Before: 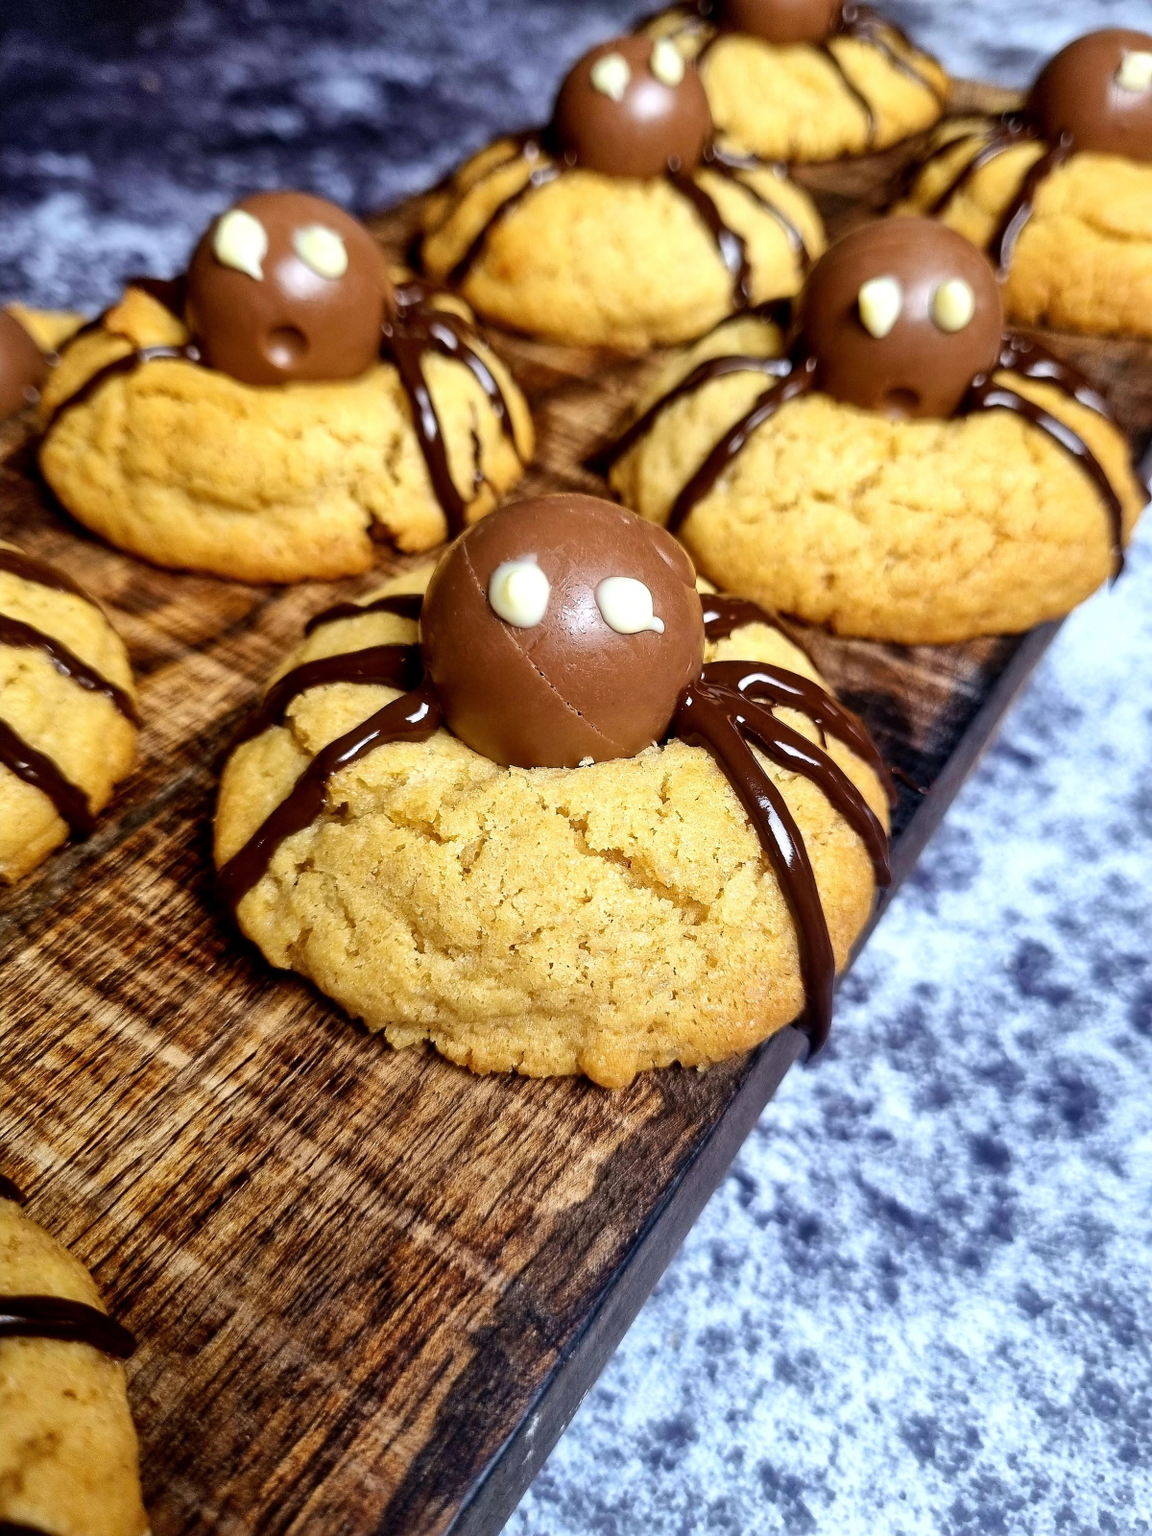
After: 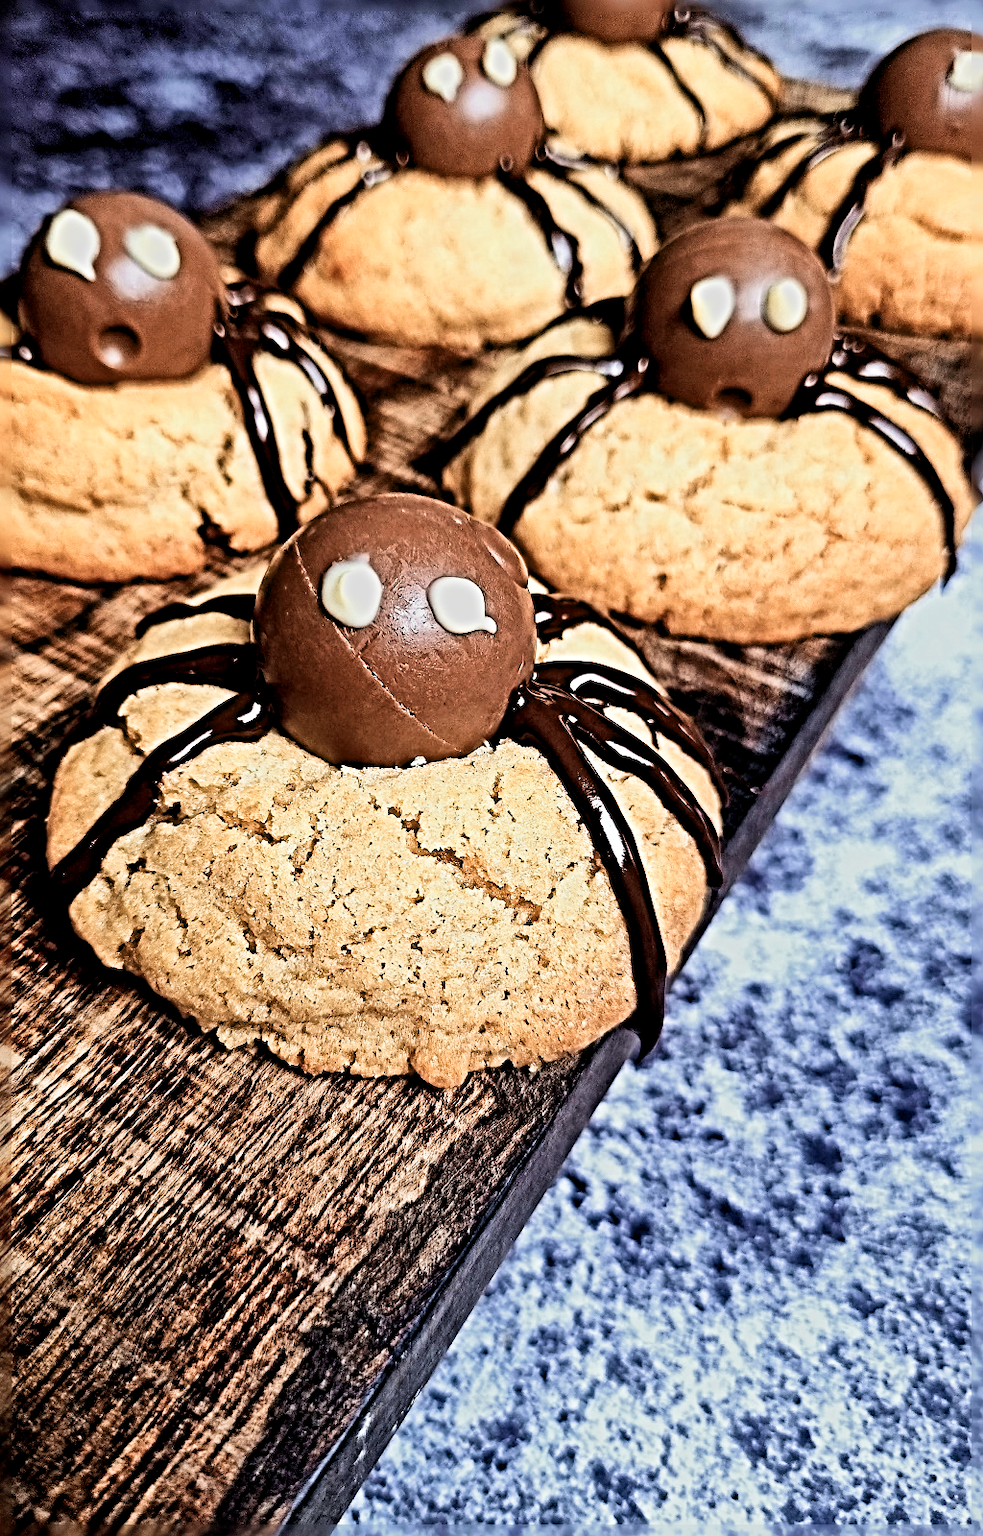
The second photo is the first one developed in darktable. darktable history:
sharpen: radius 6.3, amount 1.8, threshold 0
crop and rotate: left 14.584%
local contrast: mode bilateral grid, contrast 10, coarseness 25, detail 110%, midtone range 0.2
color zones: curves: ch0 [(0, 0.473) (0.001, 0.473) (0.226, 0.548) (0.4, 0.589) (0.525, 0.54) (0.728, 0.403) (0.999, 0.473) (1, 0.473)]; ch1 [(0, 0.619) (0.001, 0.619) (0.234, 0.388) (0.4, 0.372) (0.528, 0.422) (0.732, 0.53) (0.999, 0.619) (1, 0.619)]; ch2 [(0, 0.547) (0.001, 0.547) (0.226, 0.45) (0.4, 0.525) (0.525, 0.585) (0.8, 0.511) (0.999, 0.547) (1, 0.547)]
tone curve: curves: ch0 [(0, 0) (0.339, 0.306) (0.687, 0.706) (1, 1)], color space Lab, linked channels, preserve colors none
filmic rgb: middle gray luminance 18.42%, black relative exposure -9 EV, white relative exposure 3.75 EV, threshold 6 EV, target black luminance 0%, hardness 4.85, latitude 67.35%, contrast 0.955, highlights saturation mix 20%, shadows ↔ highlights balance 21.36%, add noise in highlights 0, preserve chrominance luminance Y, color science v3 (2019), use custom middle-gray values true, iterations of high-quality reconstruction 0, contrast in highlights soft, enable highlight reconstruction true
